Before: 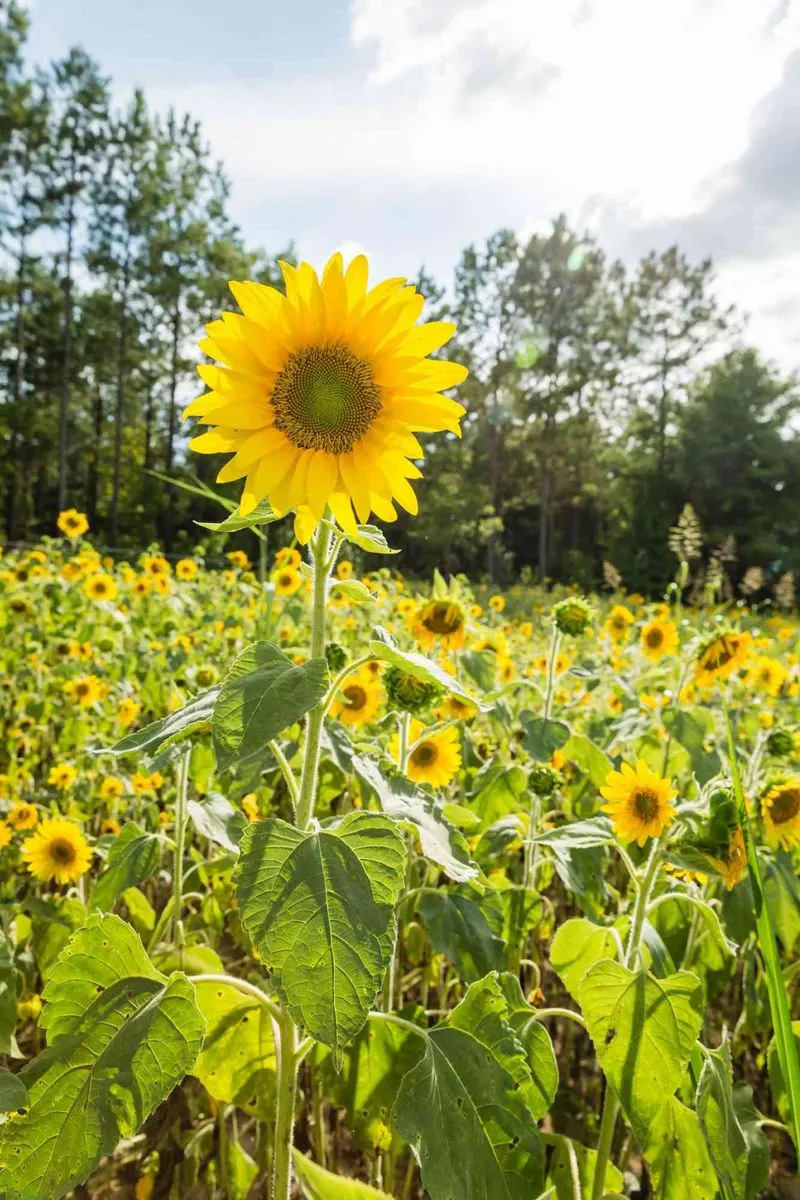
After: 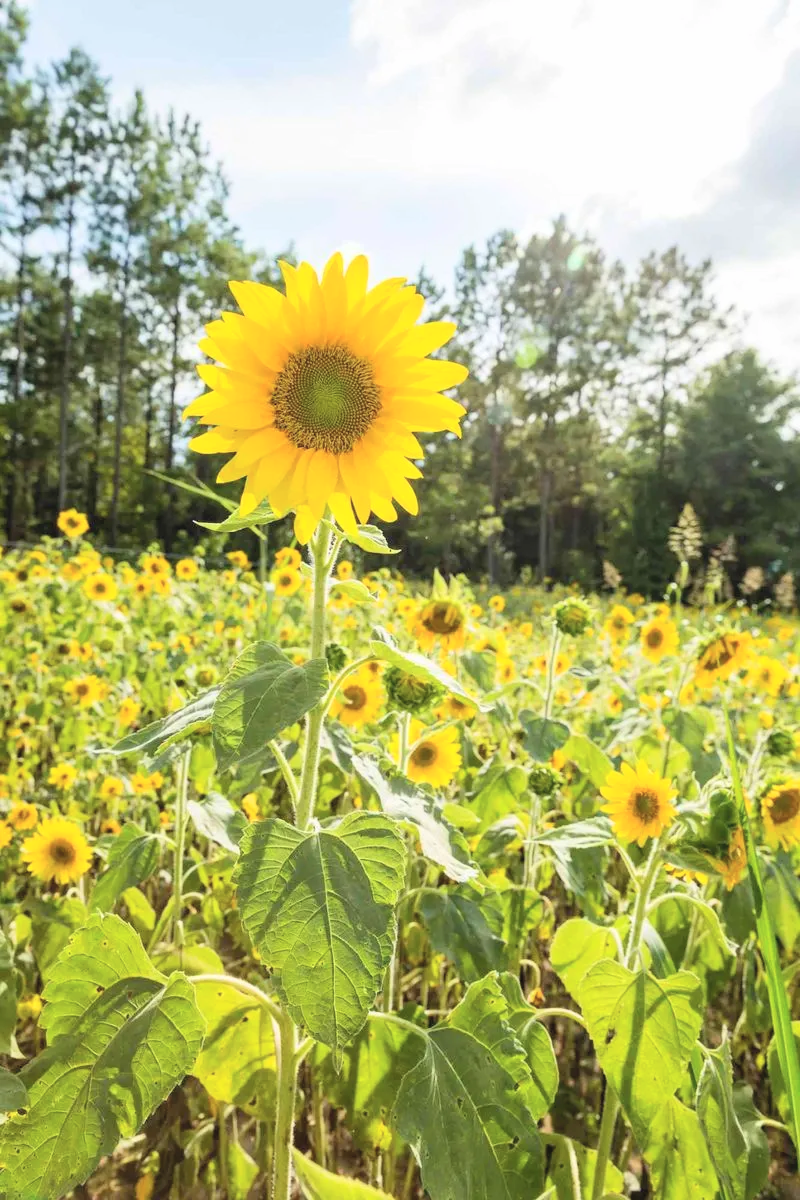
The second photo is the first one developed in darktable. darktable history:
contrast brightness saturation: contrast 0.14, brightness 0.206
